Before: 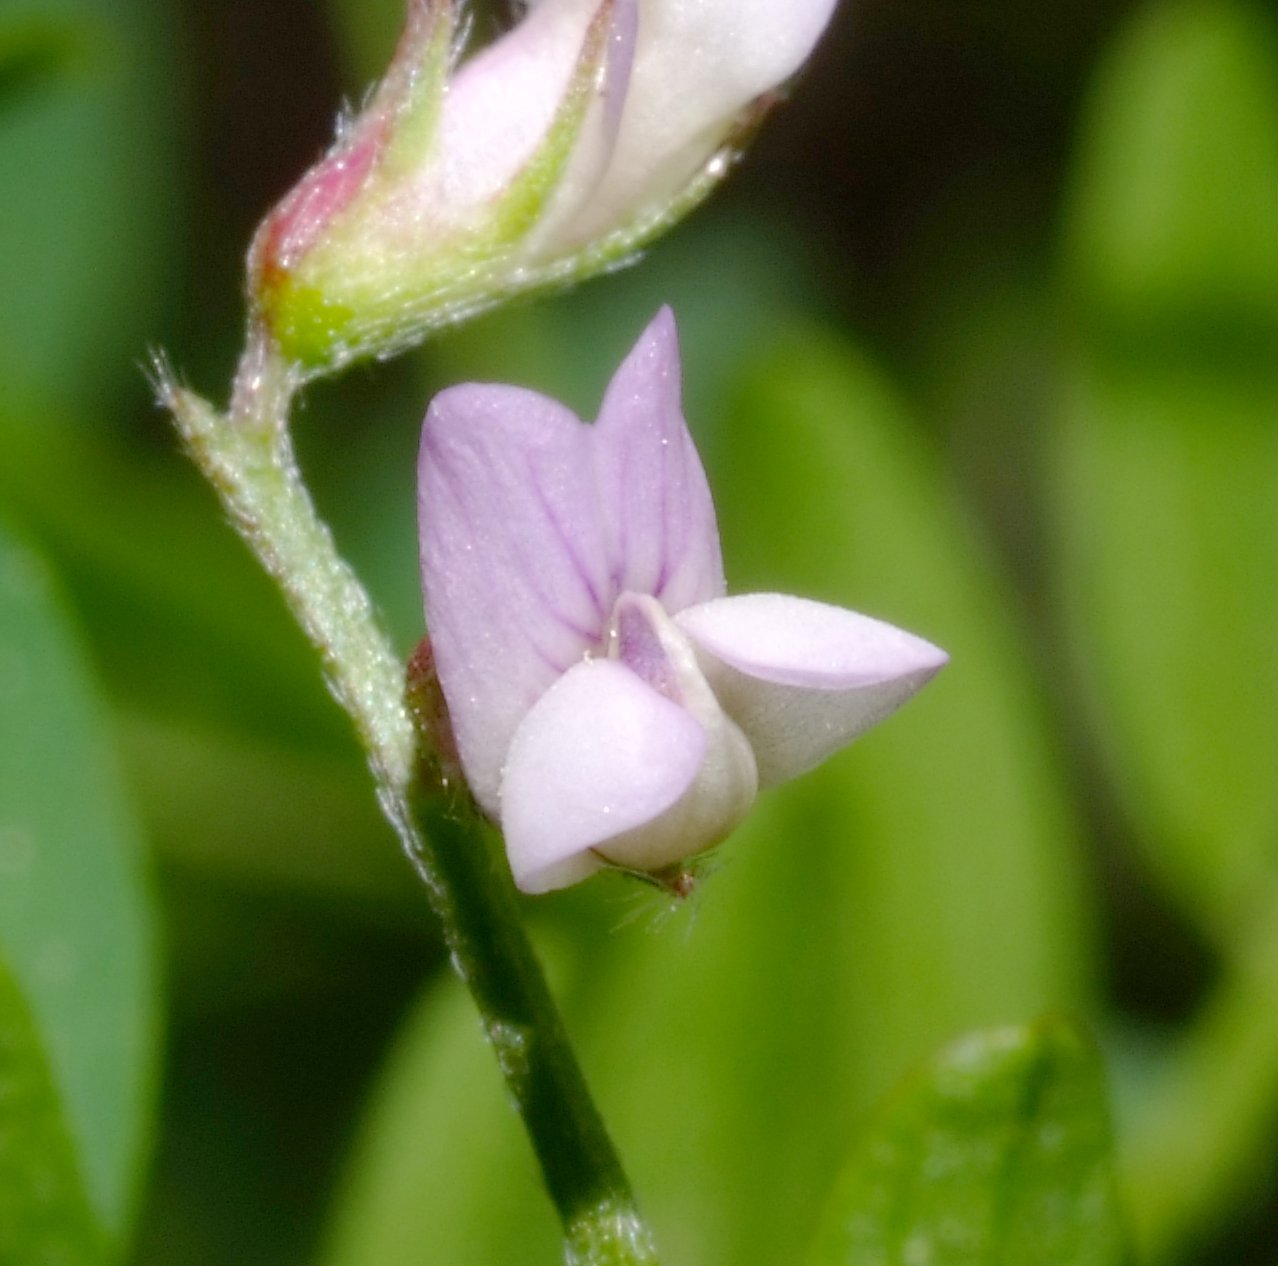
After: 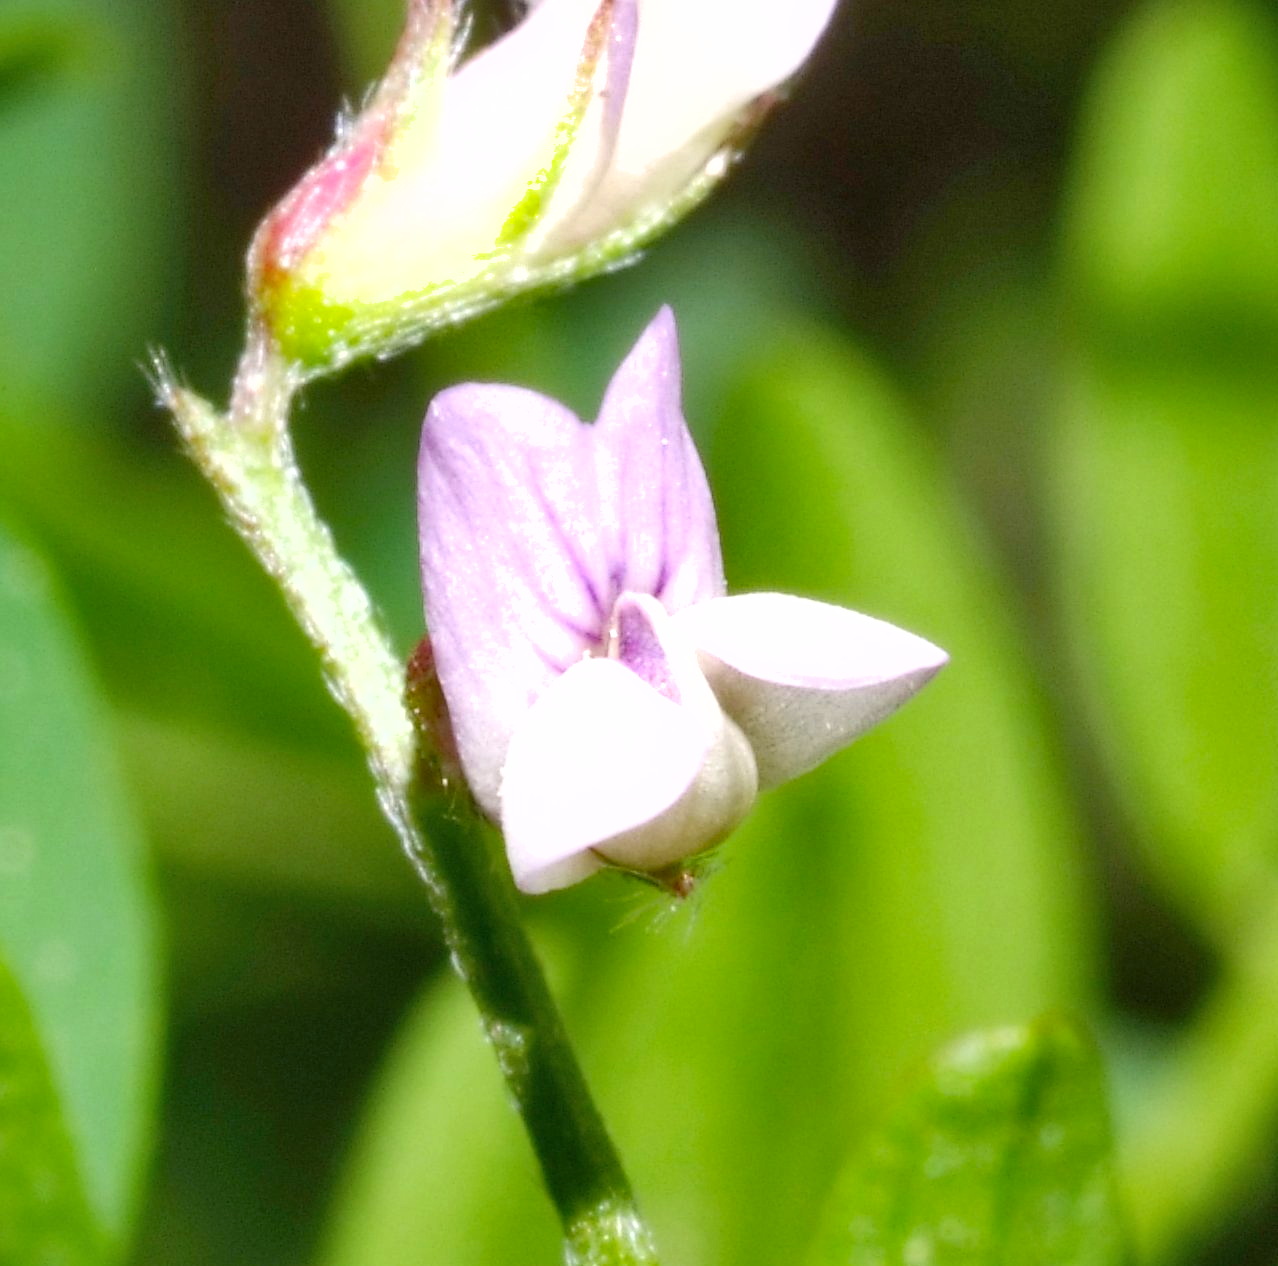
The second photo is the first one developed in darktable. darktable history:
shadows and highlights: highlights color adjustment 89.4%, low approximation 0.01, soften with gaussian
exposure: black level correction 0, exposure 0.89 EV, compensate highlight preservation false
